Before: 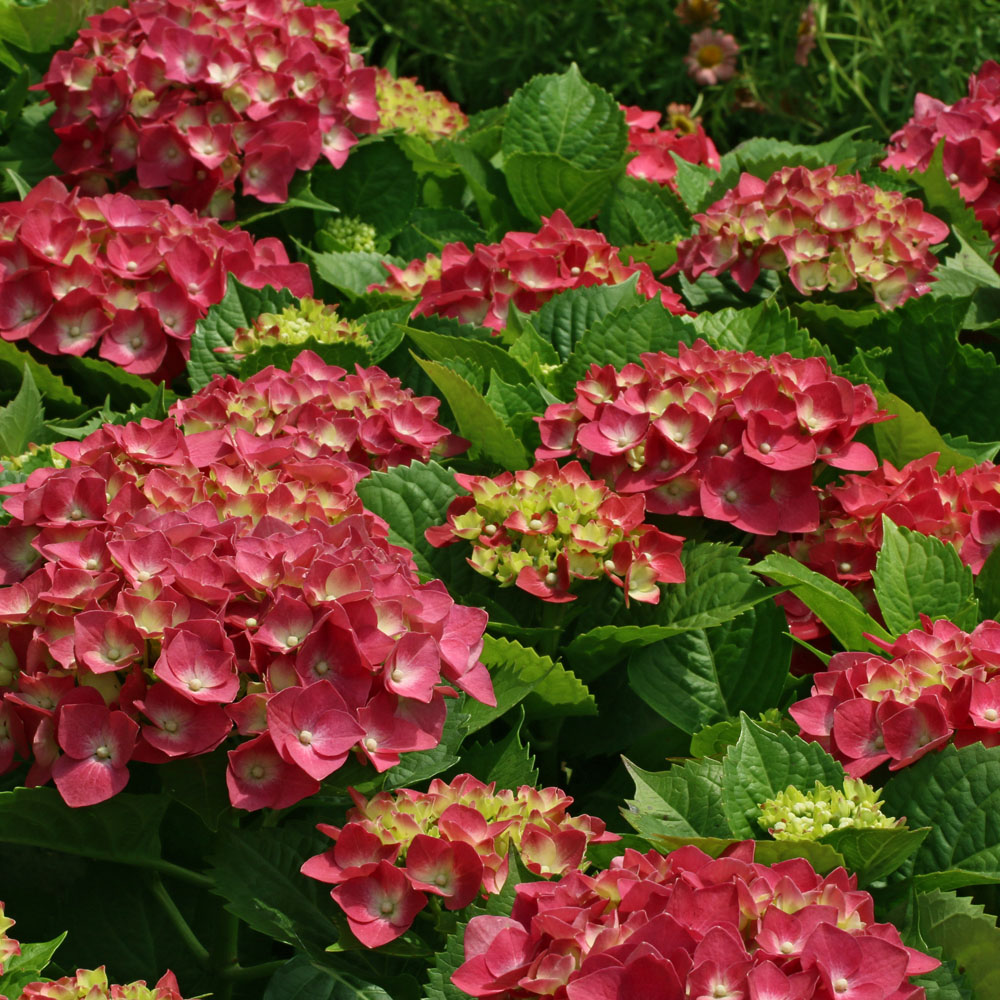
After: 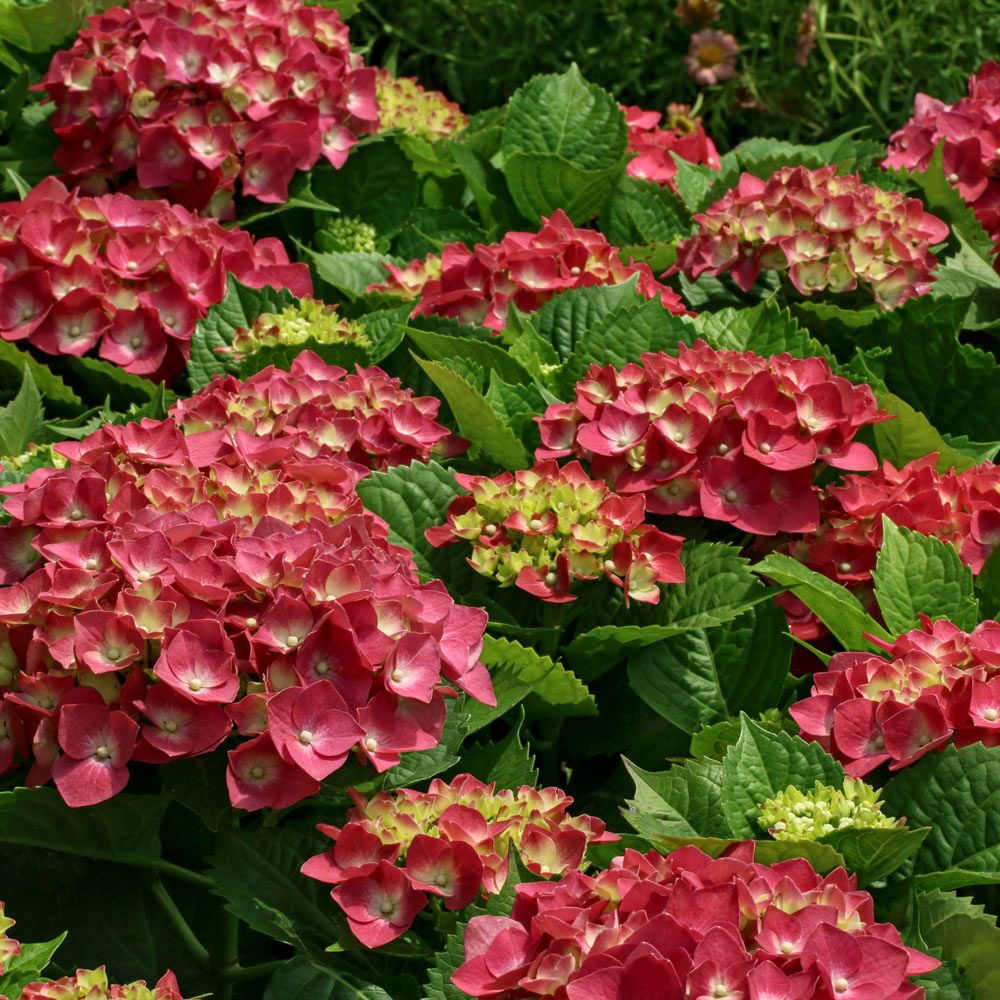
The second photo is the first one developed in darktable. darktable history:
color balance rgb: on, module defaults
local contrast: on, module defaults
